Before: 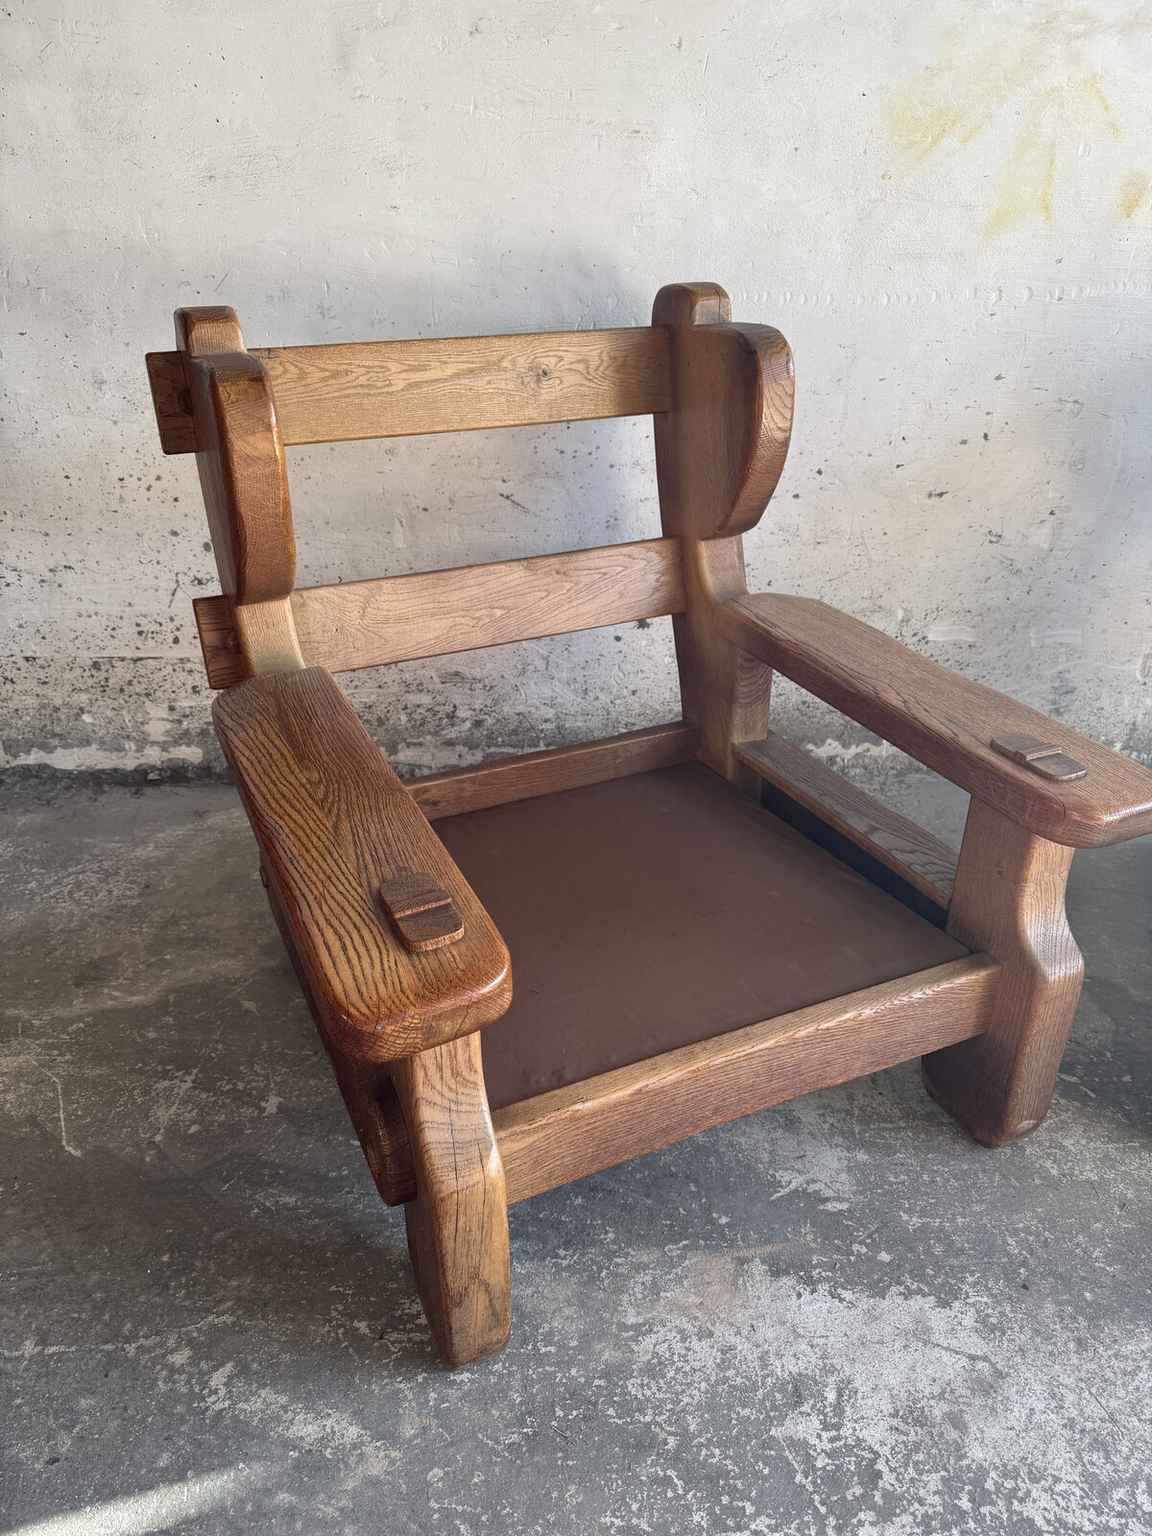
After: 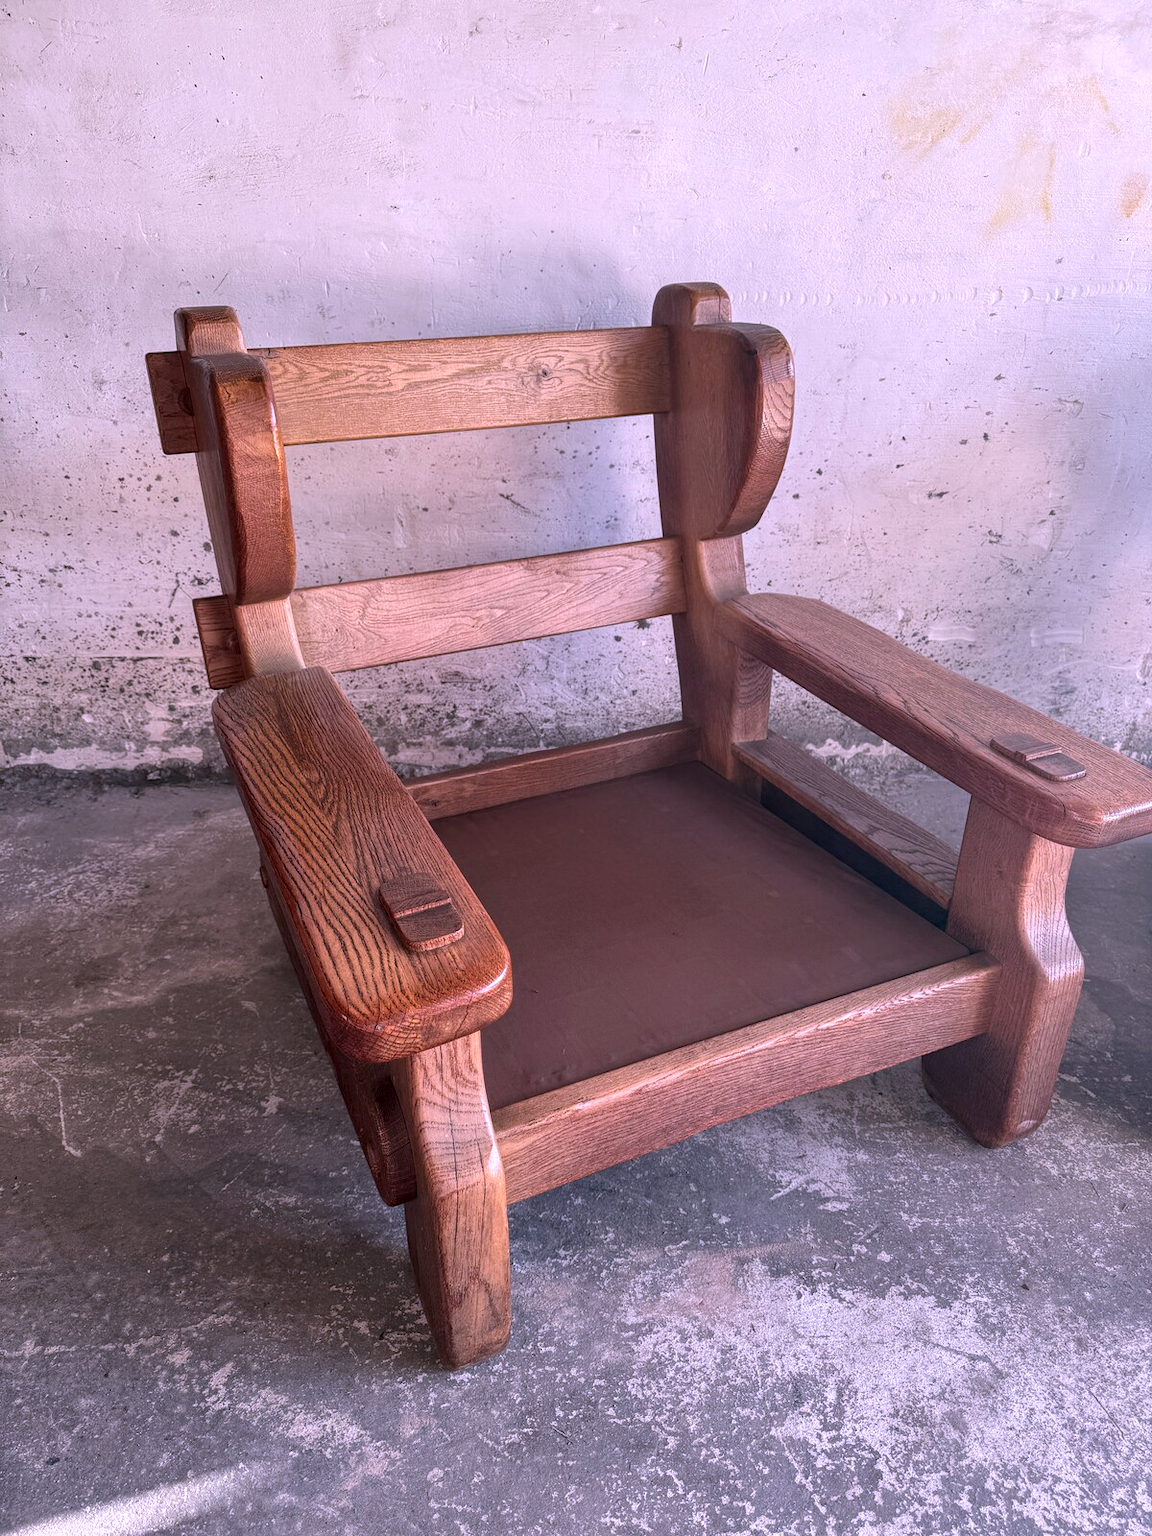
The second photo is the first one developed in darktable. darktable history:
color correction: highlights a* 15.44, highlights b* -20.5
local contrast: on, module defaults
